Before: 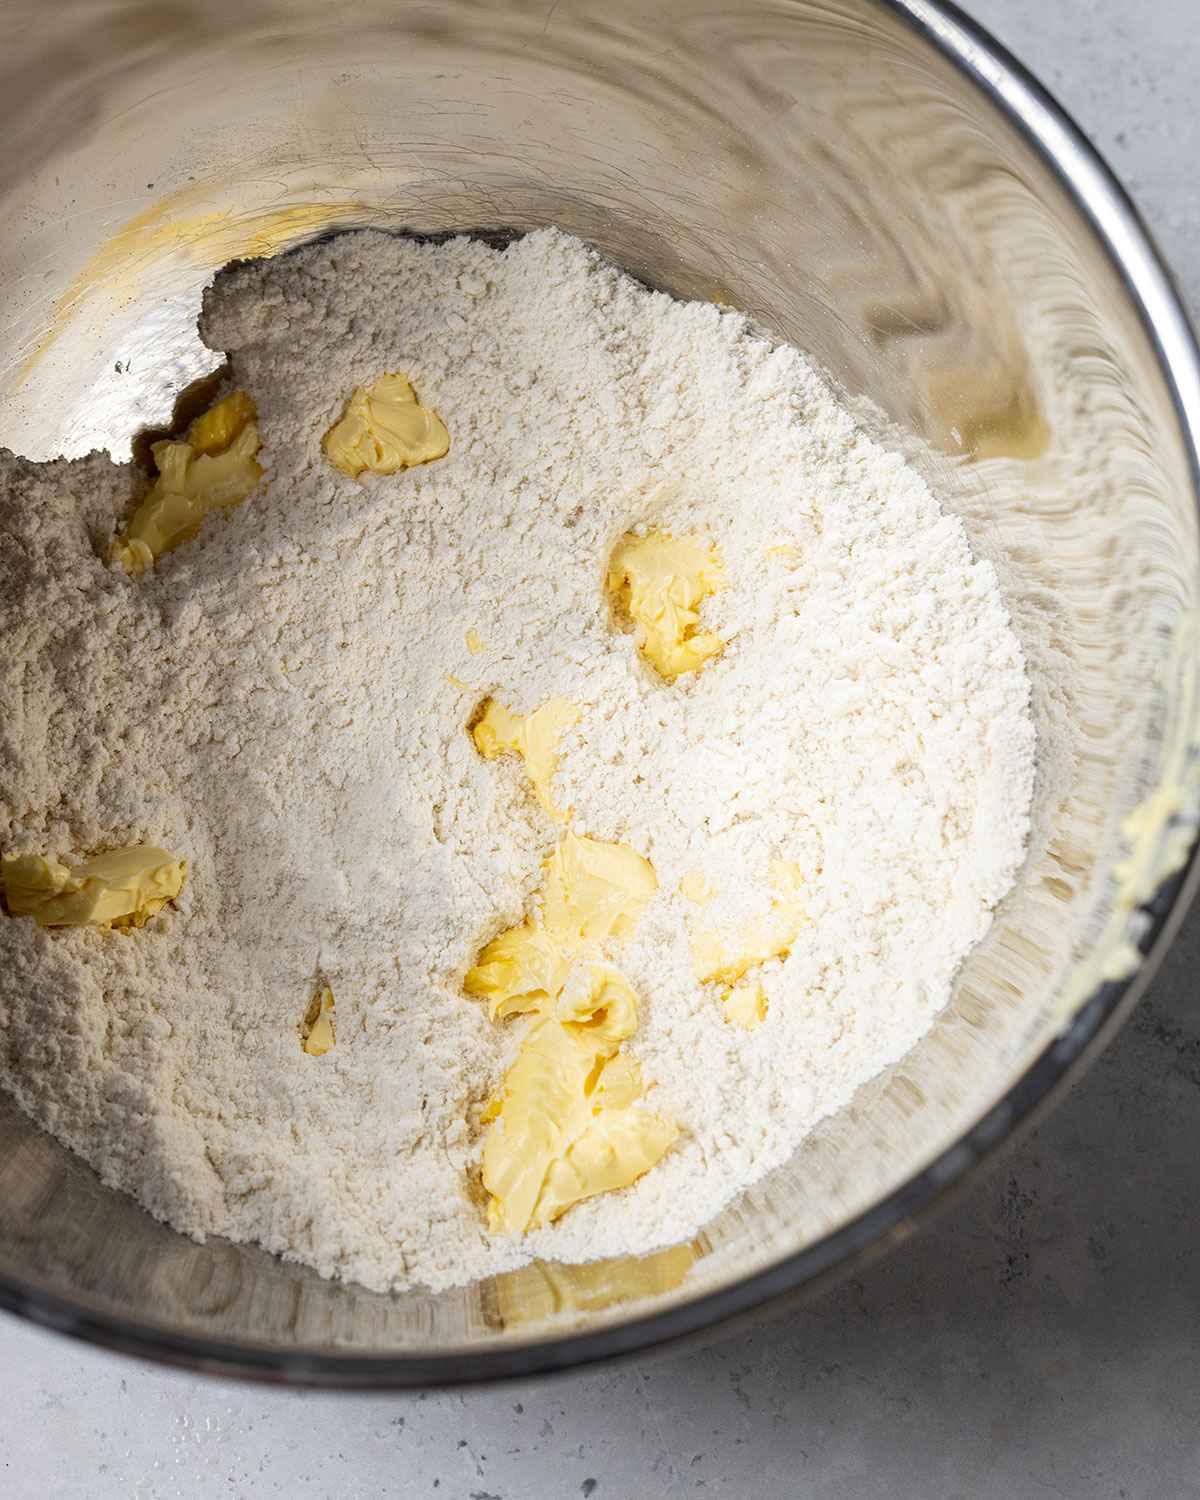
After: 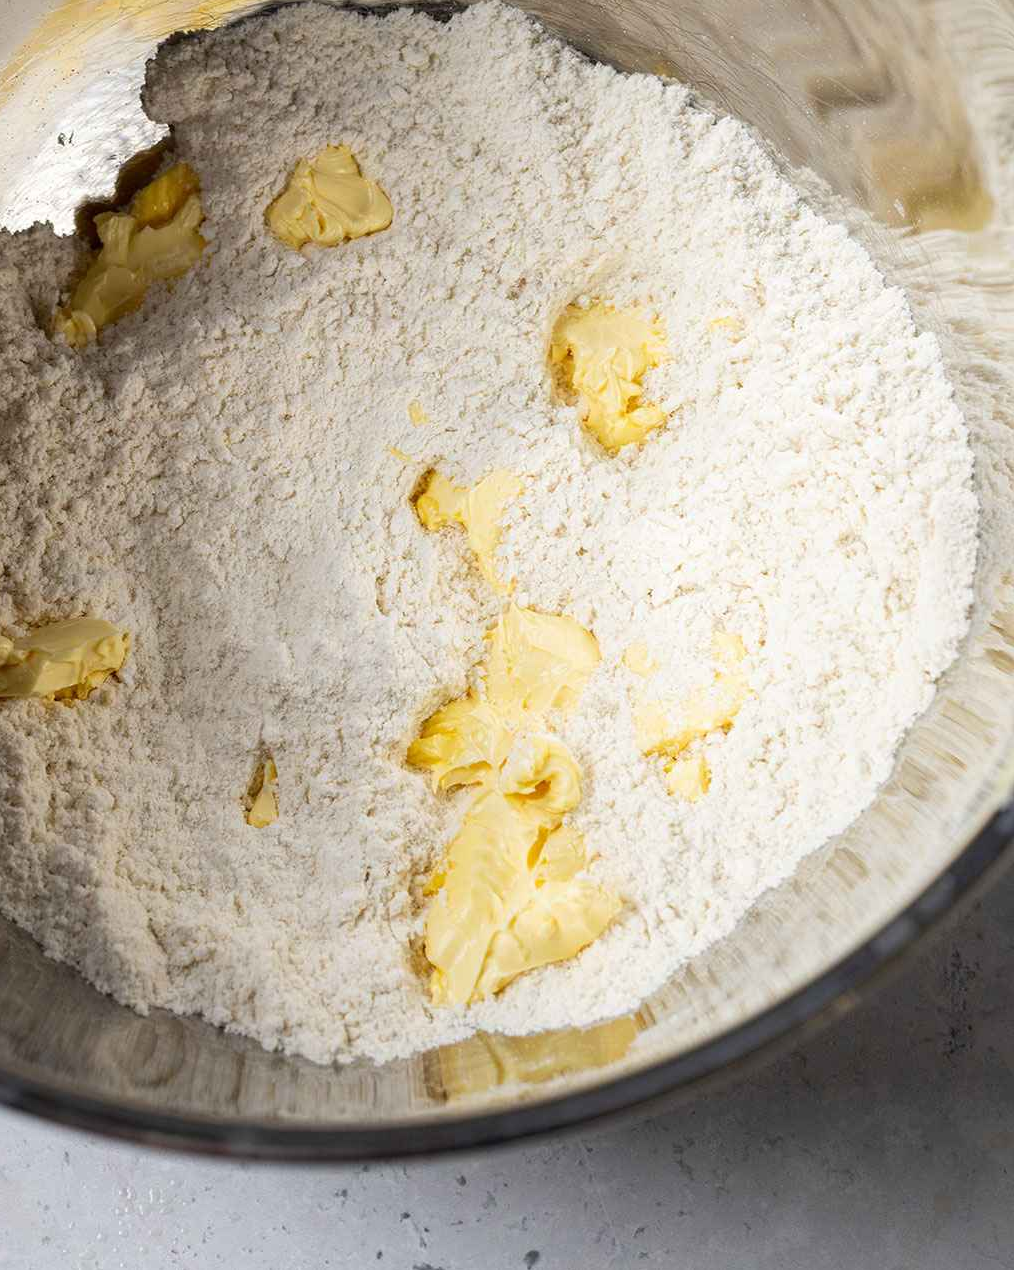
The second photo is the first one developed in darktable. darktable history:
crop and rotate: left 4.778%, top 15.275%, right 10.701%
